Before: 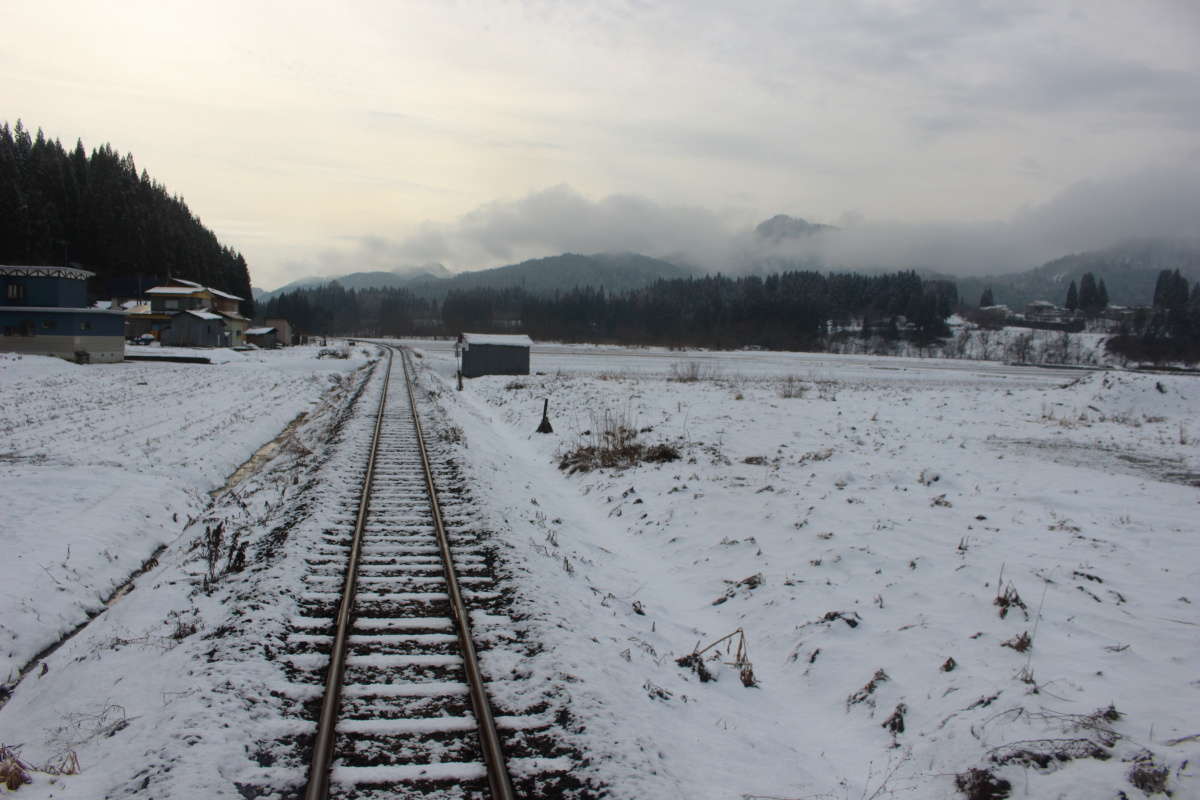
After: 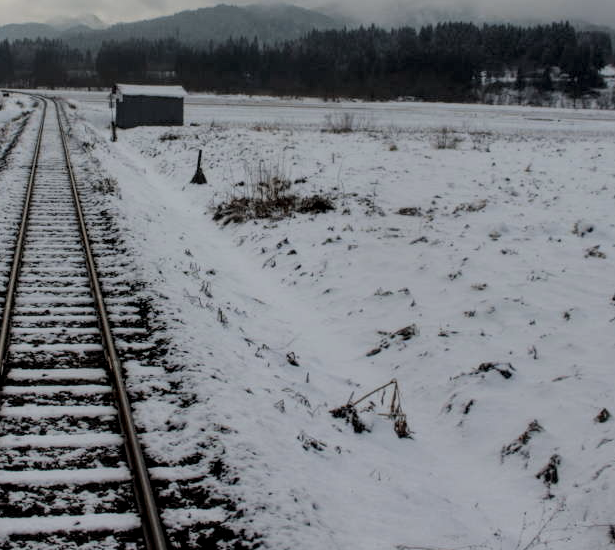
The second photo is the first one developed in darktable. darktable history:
shadows and highlights: low approximation 0.01, soften with gaussian
local contrast: on, module defaults
filmic rgb: black relative exposure -7.65 EV, white relative exposure 4.56 EV, hardness 3.61
crop and rotate: left 28.893%, top 31.125%, right 19.844%
color zones: curves: ch0 [(0, 0.5) (0.125, 0.4) (0.25, 0.5) (0.375, 0.4) (0.5, 0.4) (0.625, 0.6) (0.75, 0.6) (0.875, 0.5)]; ch1 [(0, 0.4) (0.125, 0.5) (0.25, 0.4) (0.375, 0.4) (0.5, 0.4) (0.625, 0.4) (0.75, 0.5) (0.875, 0.4)]; ch2 [(0, 0.6) (0.125, 0.5) (0.25, 0.5) (0.375, 0.6) (0.5, 0.6) (0.625, 0.5) (0.75, 0.5) (0.875, 0.5)]
